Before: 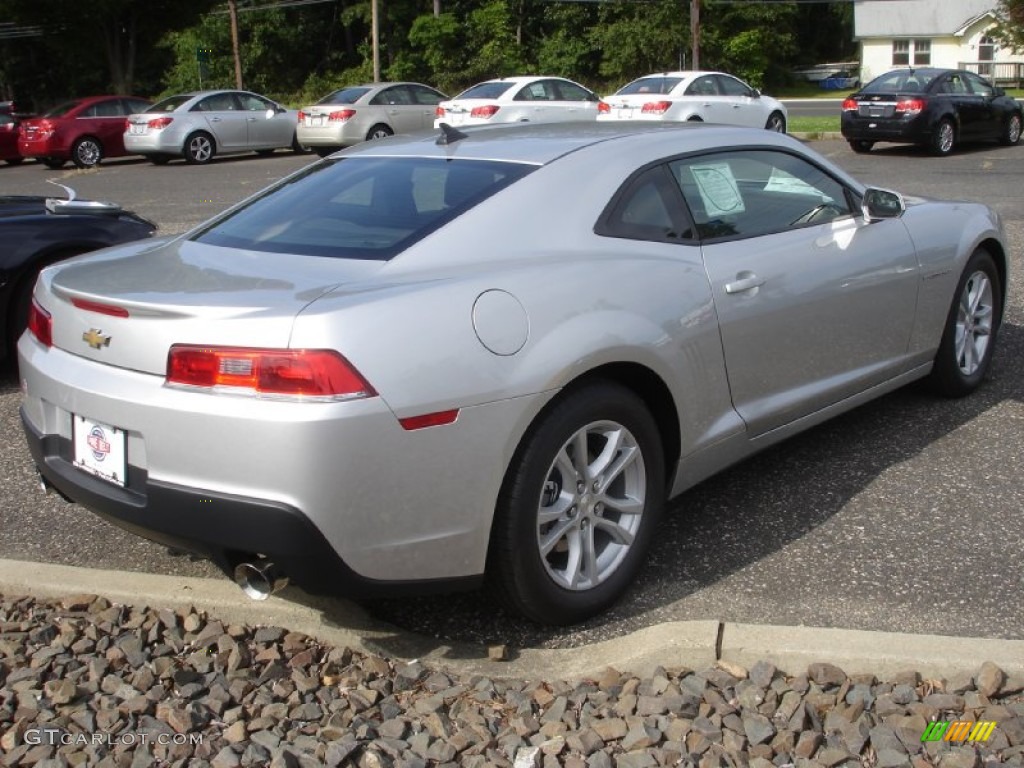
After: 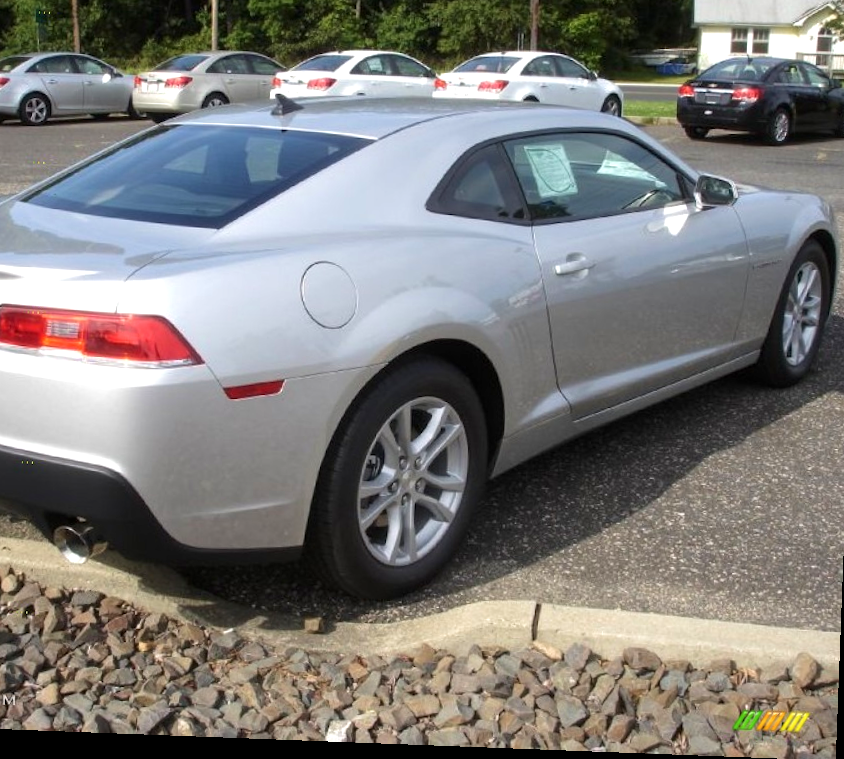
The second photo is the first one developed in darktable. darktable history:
rotate and perspective: rotation 2.17°, automatic cropping off
tone equalizer: on, module defaults
velvia: strength 15%
crop and rotate: left 17.959%, top 5.771%, right 1.742%
exposure: exposure 0.3 EV, compensate highlight preservation false
local contrast: highlights 100%, shadows 100%, detail 120%, midtone range 0.2
